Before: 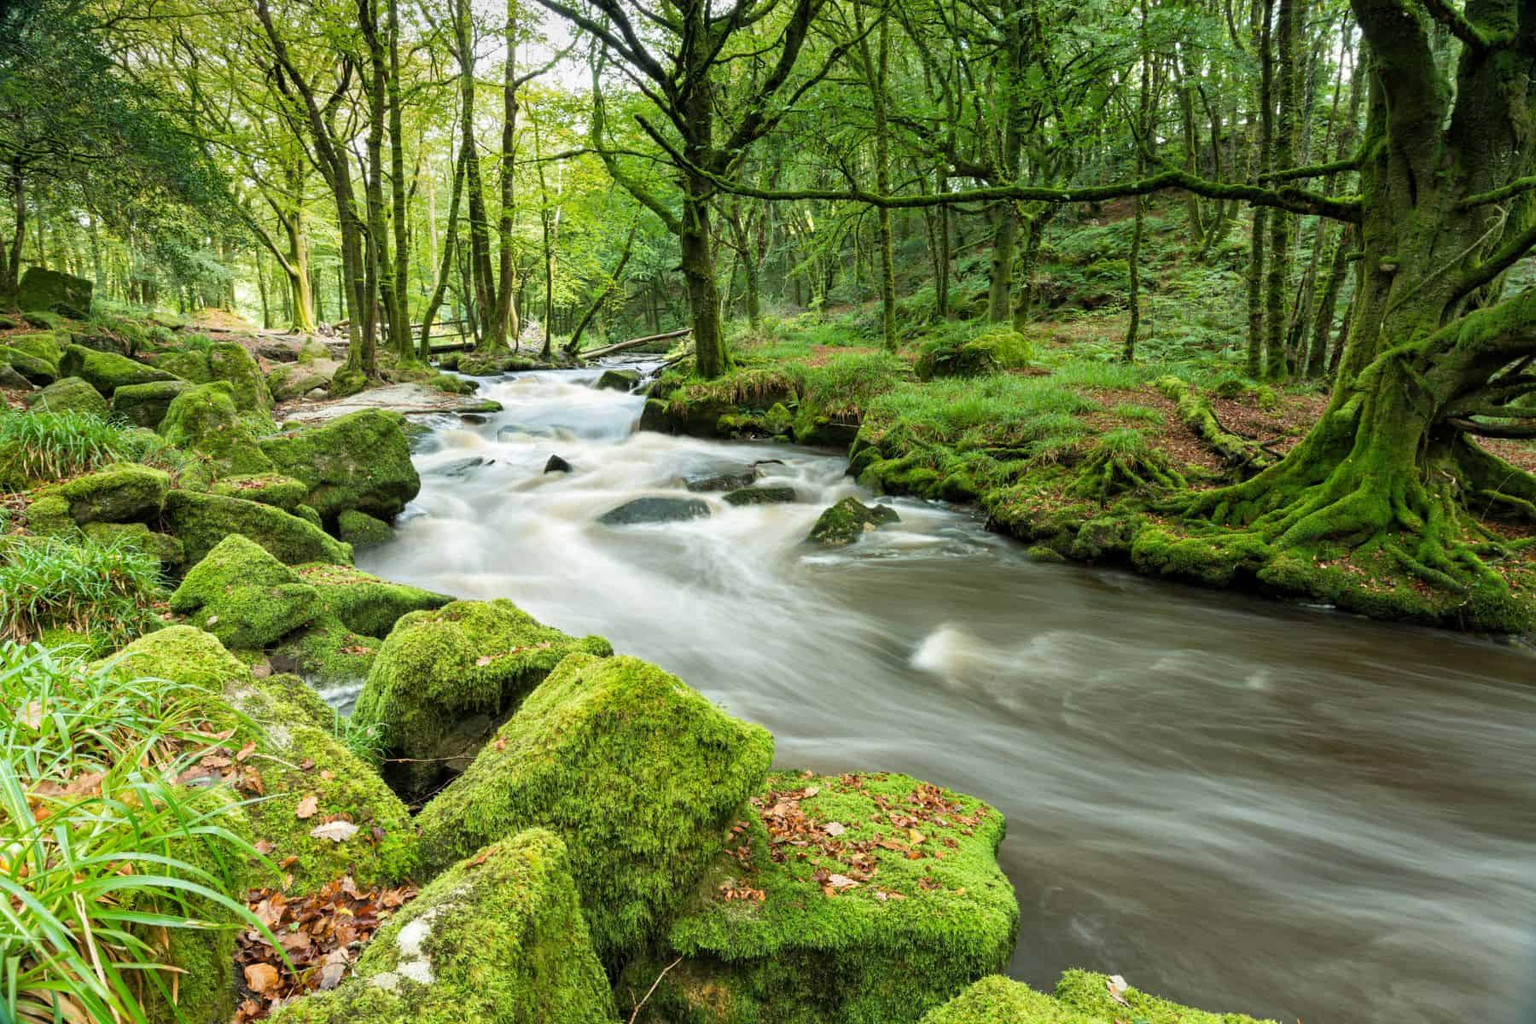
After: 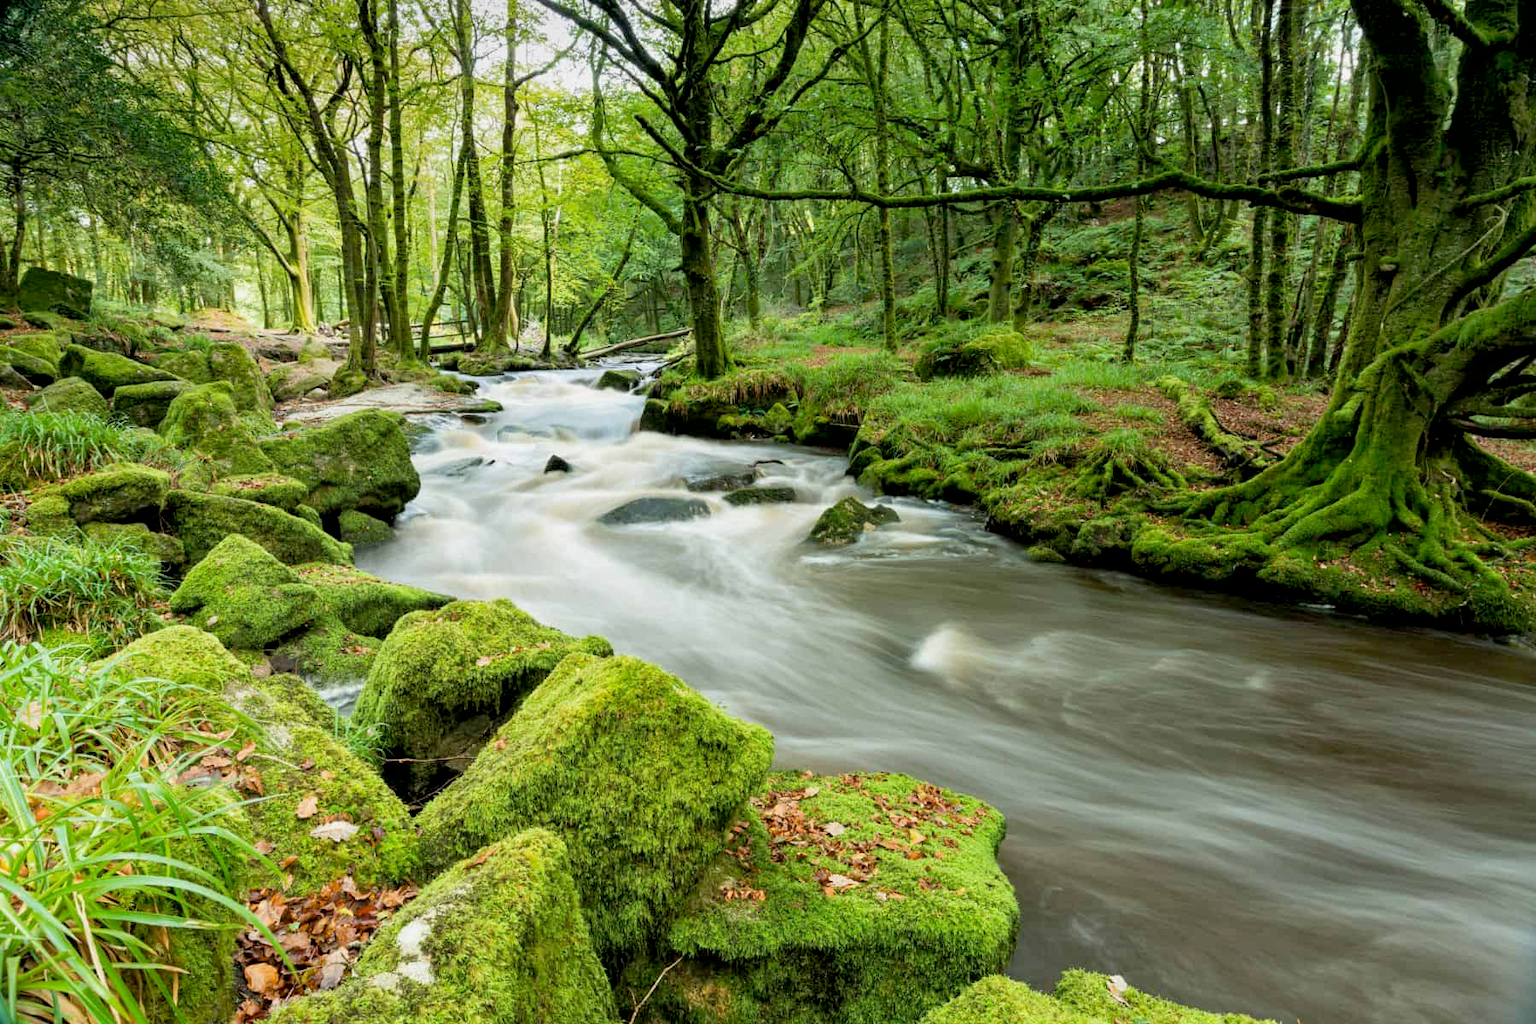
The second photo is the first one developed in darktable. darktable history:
exposure: black level correction 0.009, exposure -0.159 EV, compensate highlight preservation false
contrast brightness saturation: contrast 0.05, brightness 0.06, saturation 0.01
